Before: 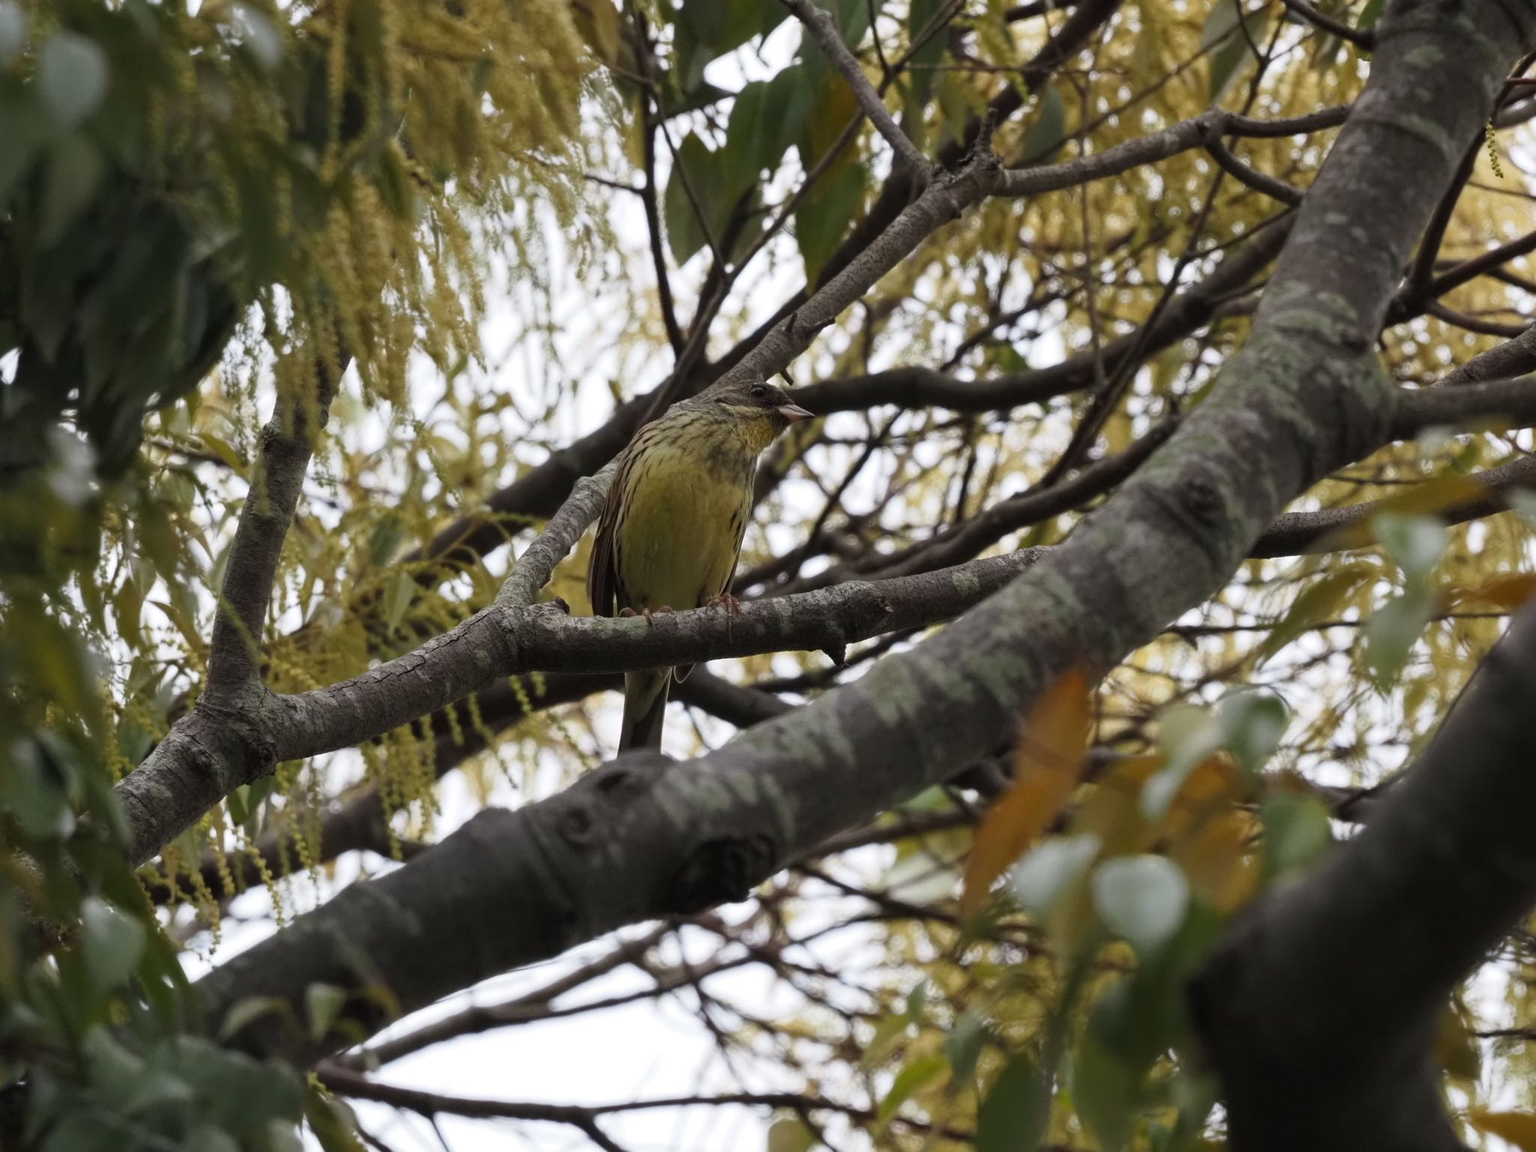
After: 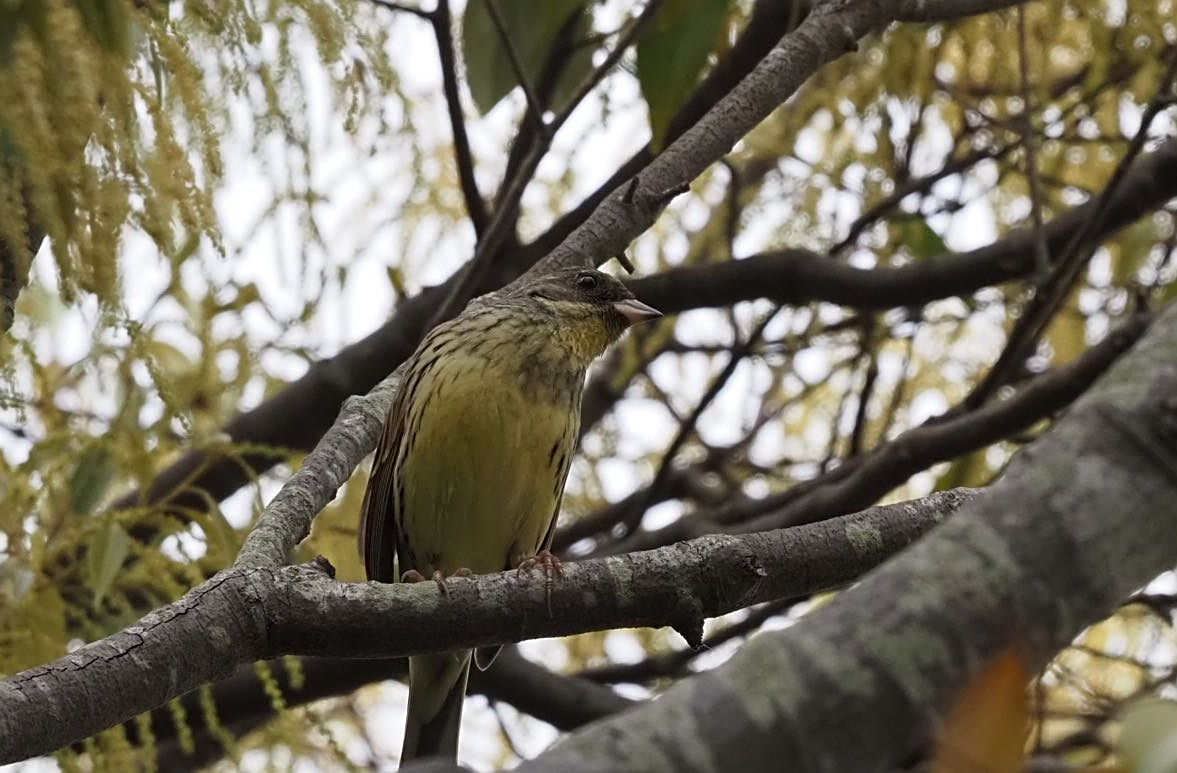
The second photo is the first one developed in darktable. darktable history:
sharpen: on, module defaults
crop: left 20.719%, top 15.689%, right 21.771%, bottom 33.955%
